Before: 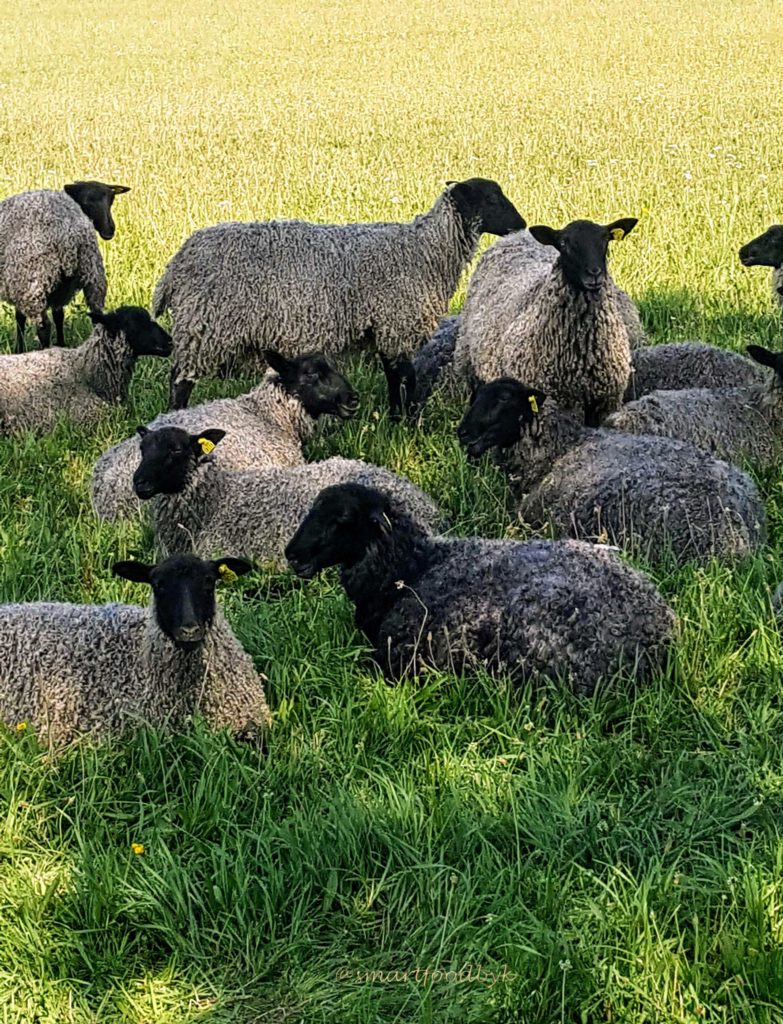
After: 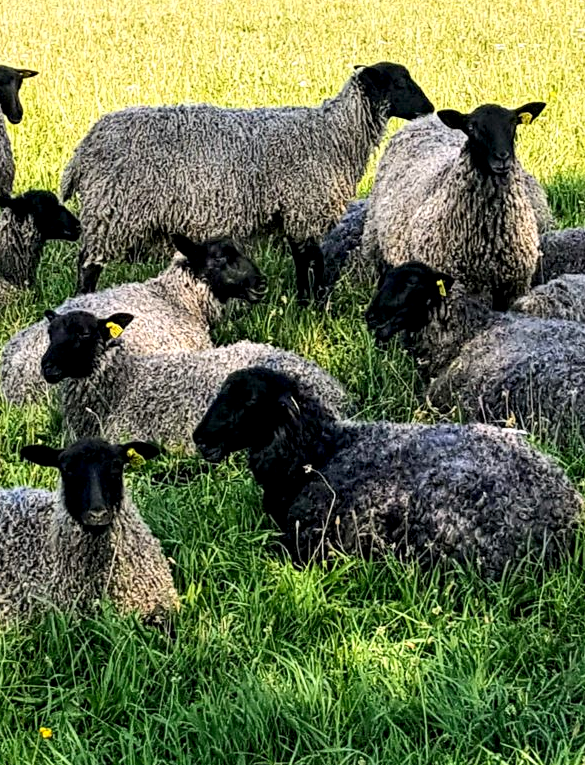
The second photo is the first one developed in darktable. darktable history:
local contrast: highlights 123%, shadows 126%, detail 140%, midtone range 0.254
contrast brightness saturation: contrast 0.2, brightness 0.16, saturation 0.22
exposure: exposure -0.151 EV, compensate highlight preservation false
crop and rotate: left 11.831%, top 11.346%, right 13.429%, bottom 13.899%
